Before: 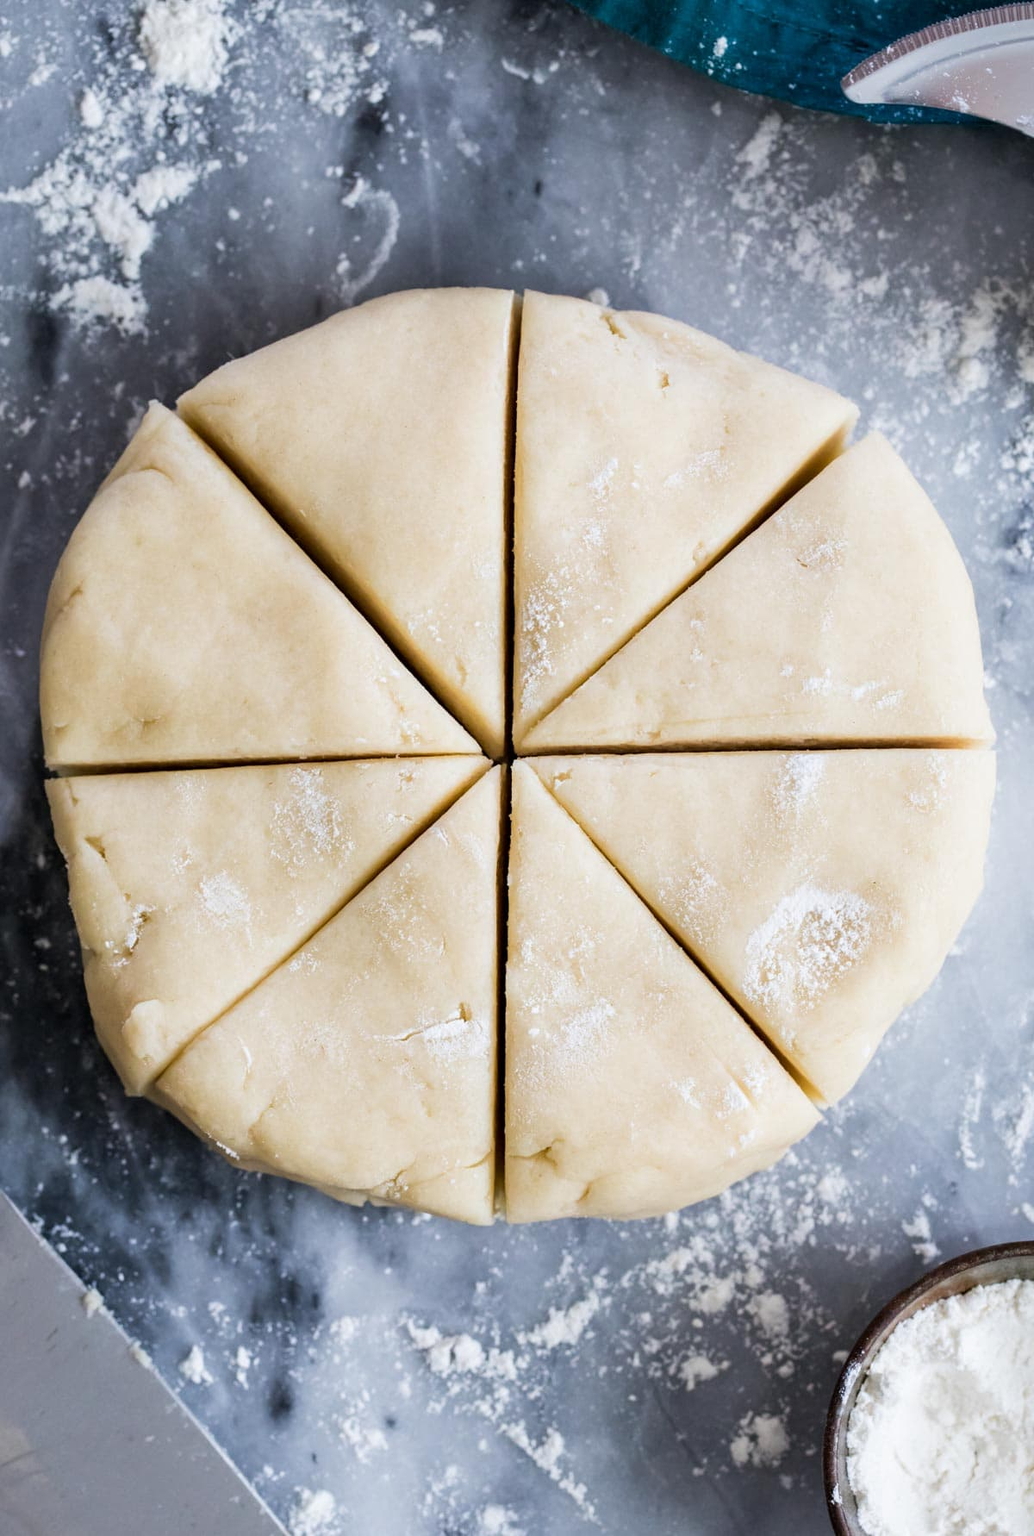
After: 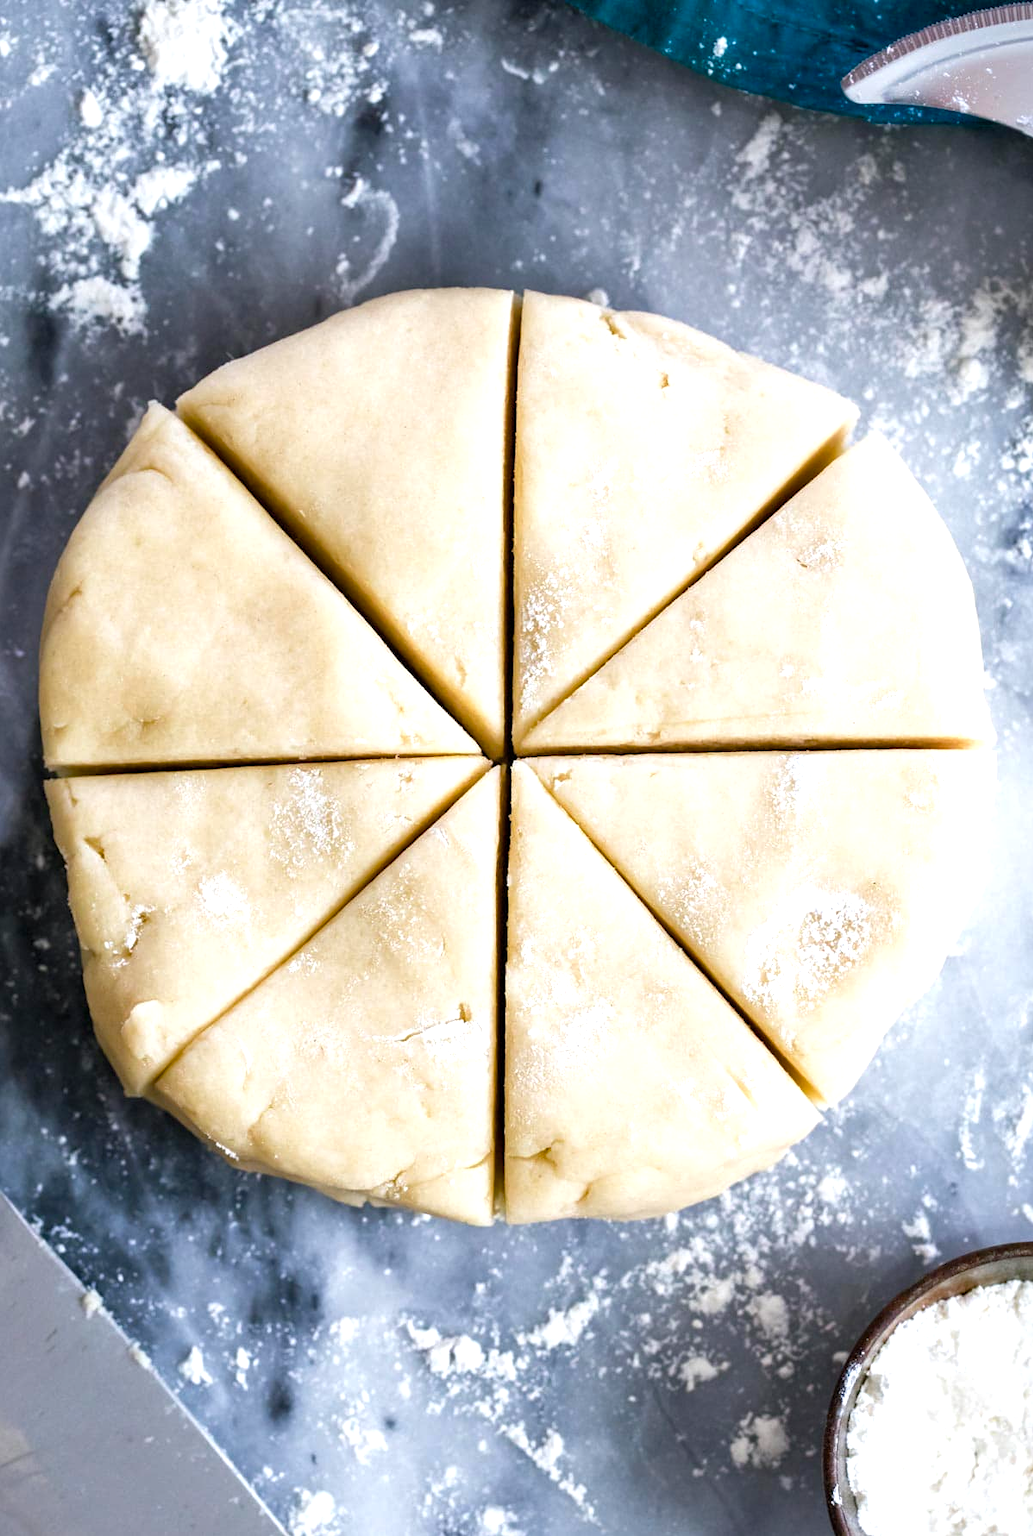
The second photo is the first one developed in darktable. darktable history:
color balance rgb: shadows lift › chroma 0.949%, shadows lift › hue 112.94°, power › hue 169.73°, perceptual saturation grading › global saturation 20%, perceptual saturation grading › highlights -24.847%, perceptual saturation grading › shadows 24.733%, perceptual brilliance grading › global brilliance 11.026%
exposure: exposure 0.128 EV, compensate exposure bias true, compensate highlight preservation false
crop and rotate: left 0.093%, bottom 0.011%
tone equalizer: -8 EV -0.576 EV
shadows and highlights: shadows 25.6, highlights -23.62
base curve: curves: ch0 [(0, 0) (0.303, 0.277) (1, 1)], preserve colors none
